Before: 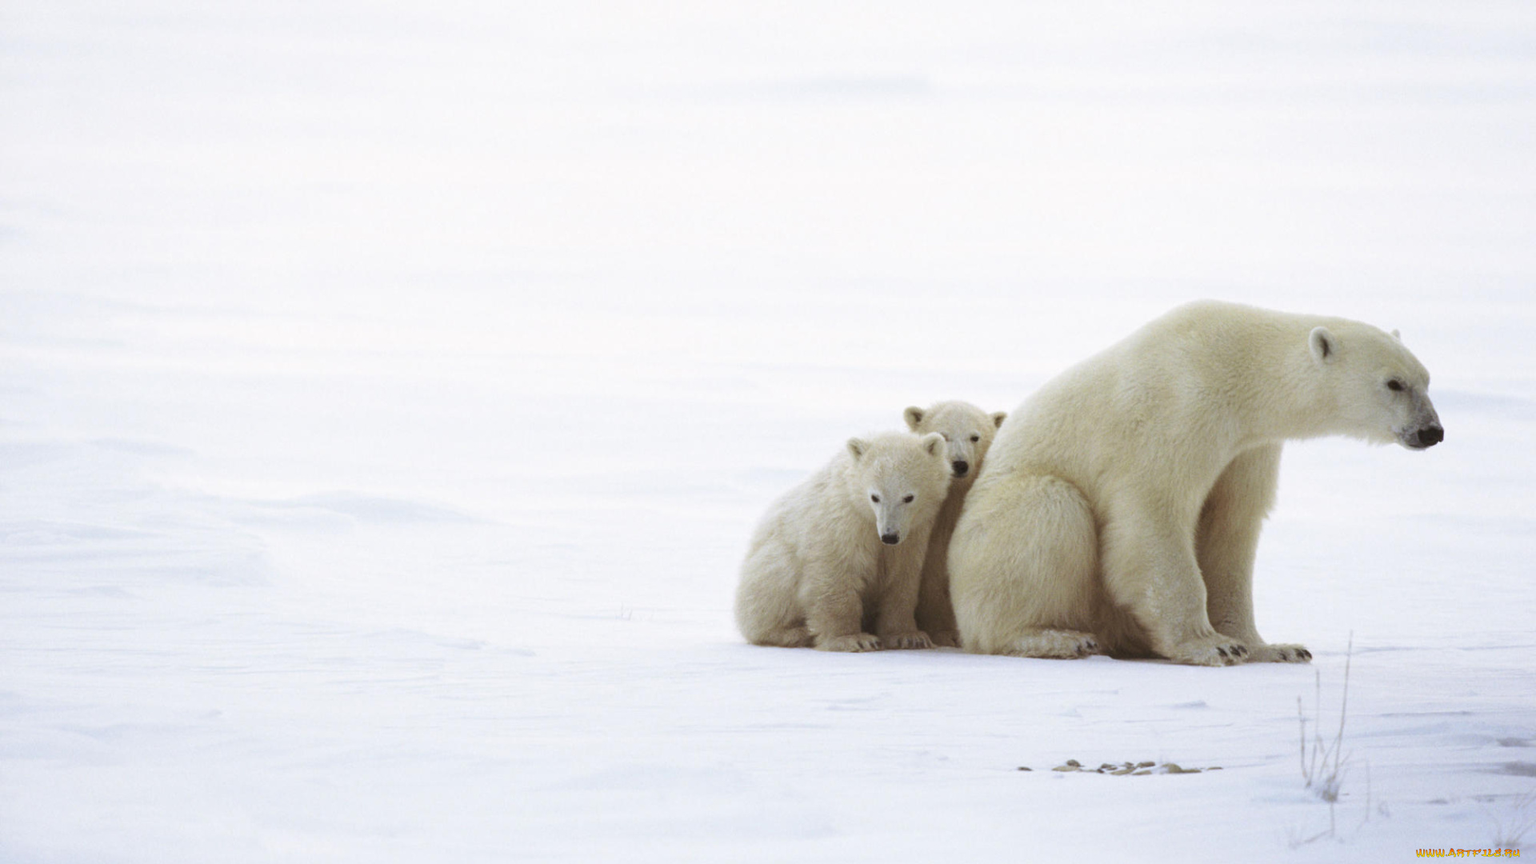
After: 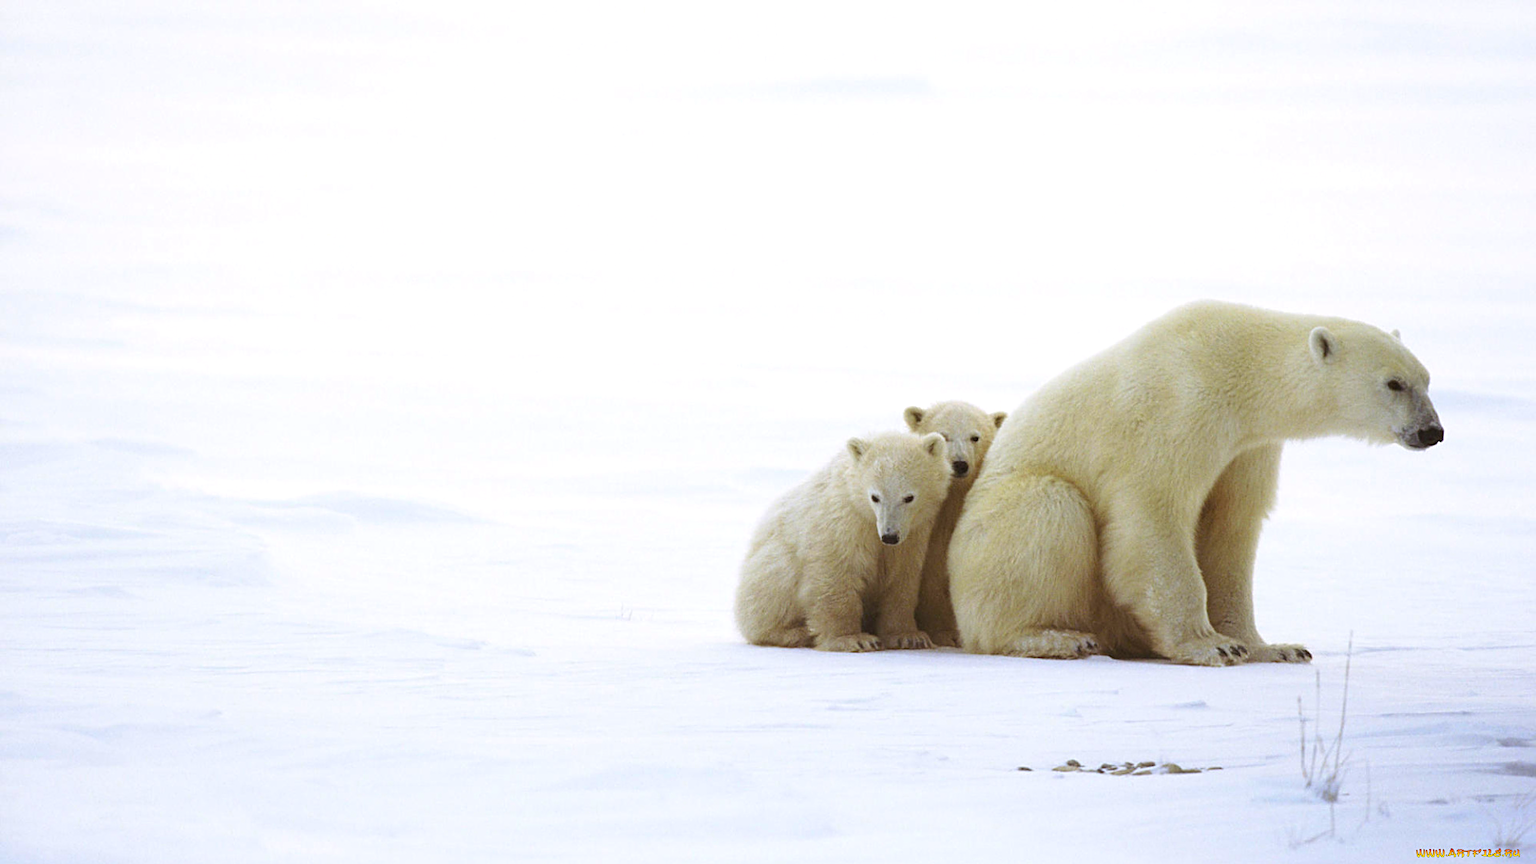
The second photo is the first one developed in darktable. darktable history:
sharpen: on, module defaults
color balance rgb: linear chroma grading › global chroma 33.633%, perceptual saturation grading › global saturation 9.642%, contrast 4.816%
